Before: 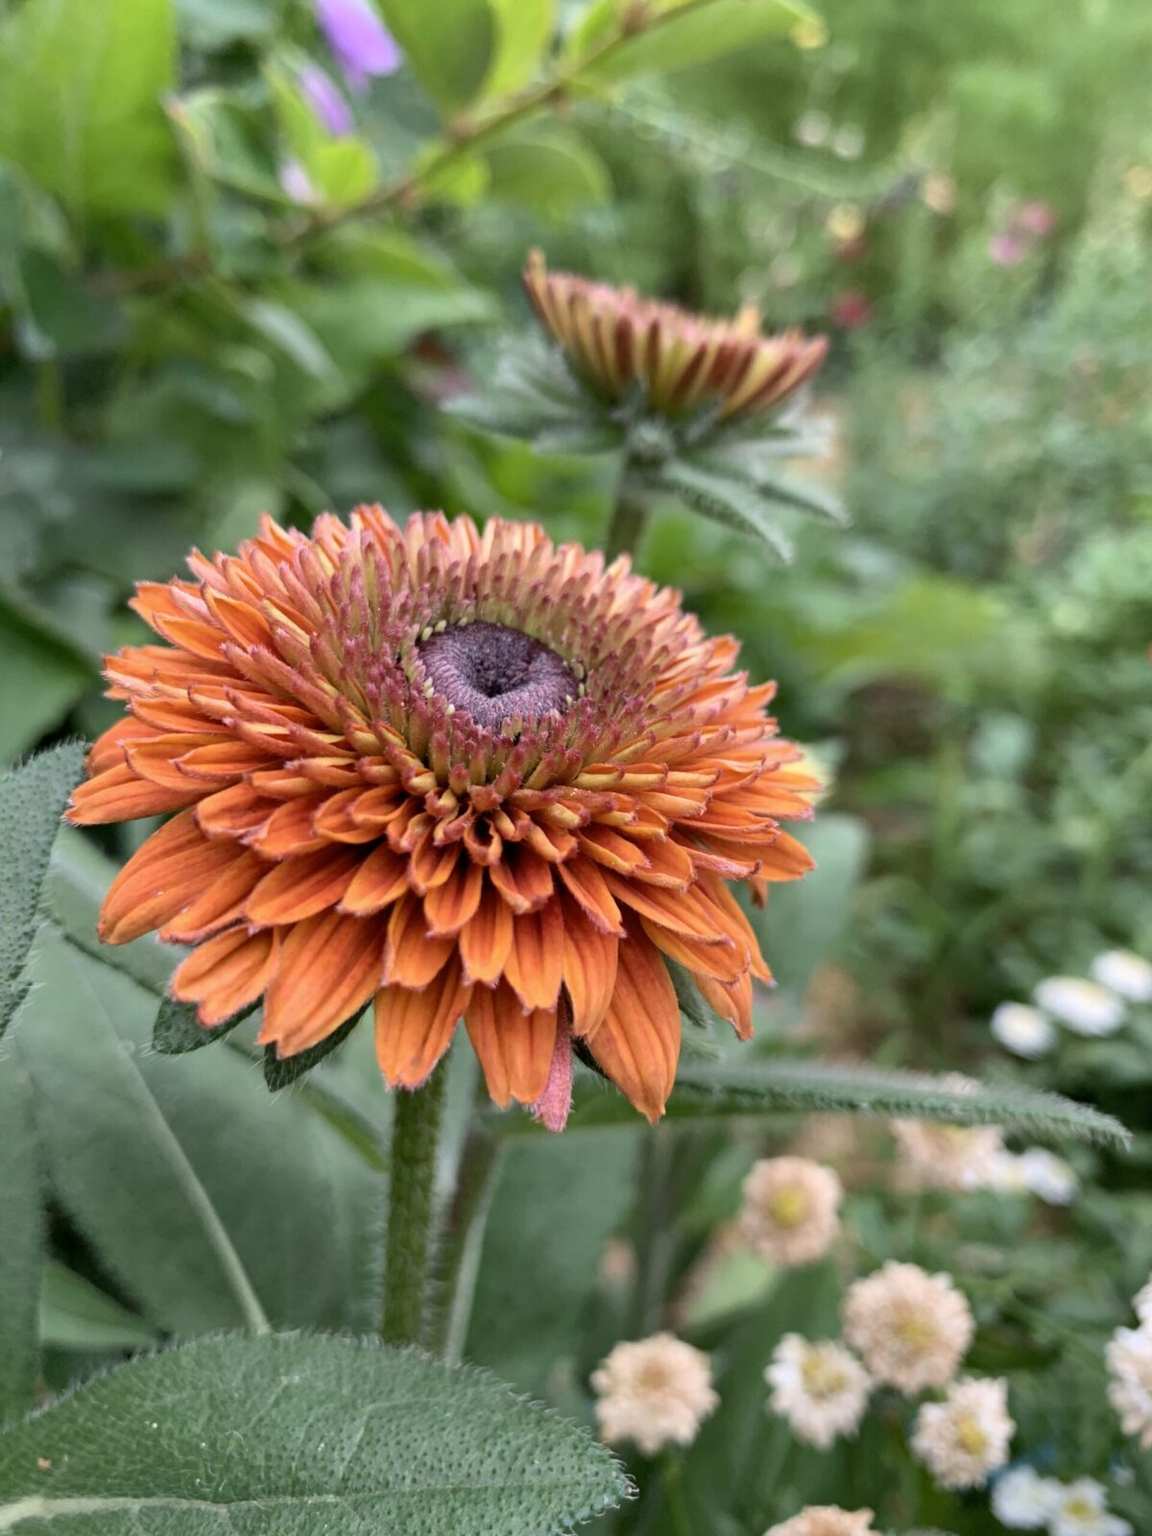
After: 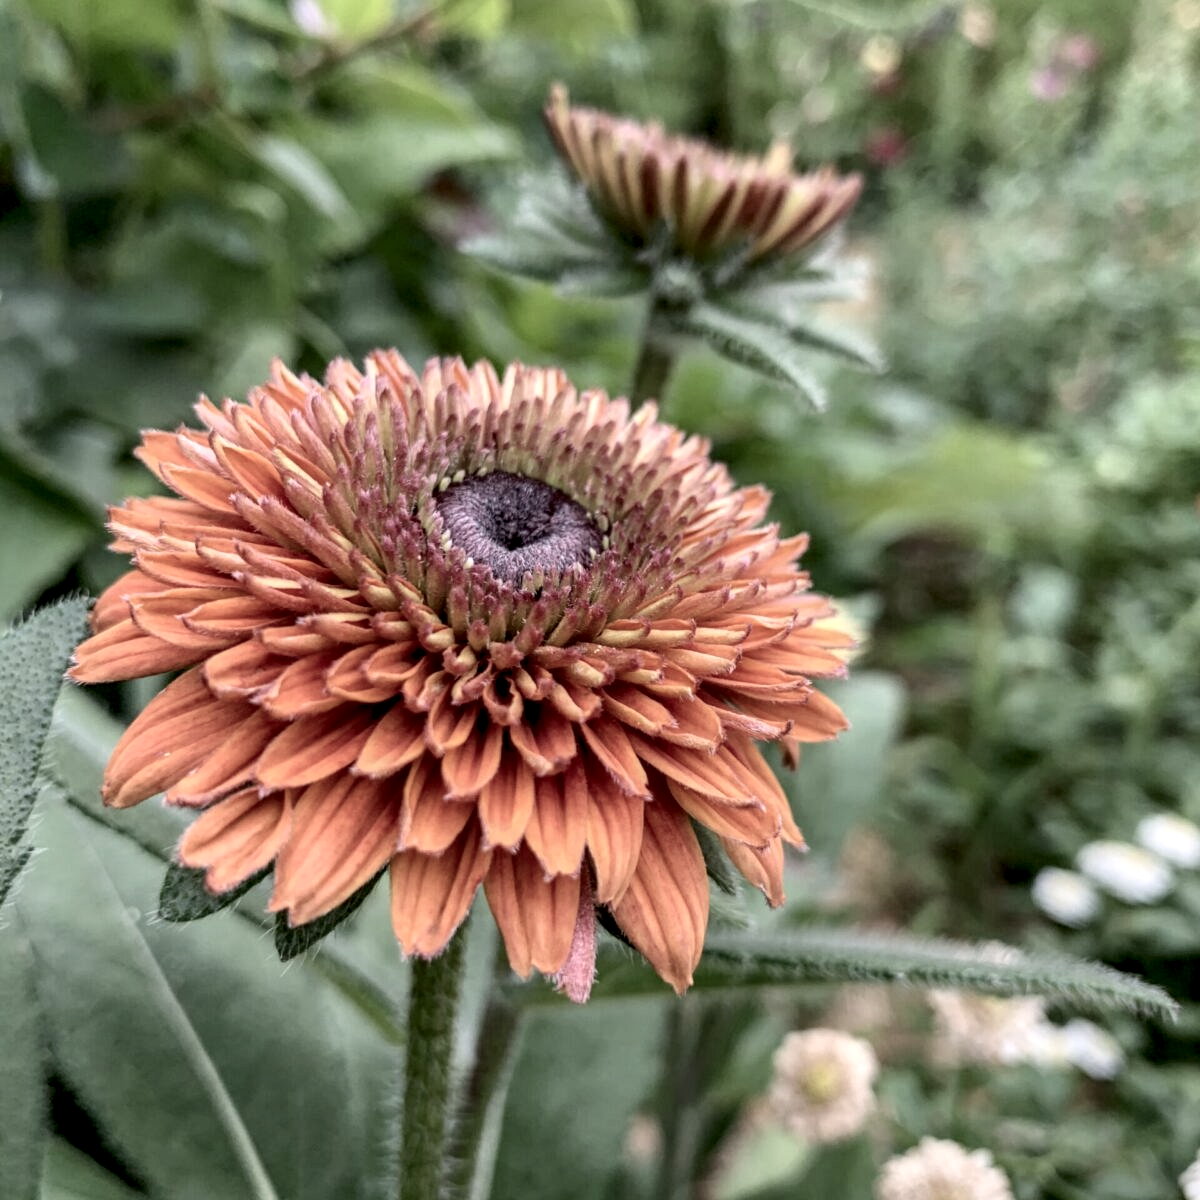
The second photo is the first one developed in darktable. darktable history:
contrast brightness saturation: contrast 0.1, brightness 0.02, saturation 0.02
color balance rgb: perceptual saturation grading › global saturation -27.94%, hue shift -2.27°, contrast -21.26%
local contrast: highlights 19%, detail 186%
crop: top 11.038%, bottom 13.962%
